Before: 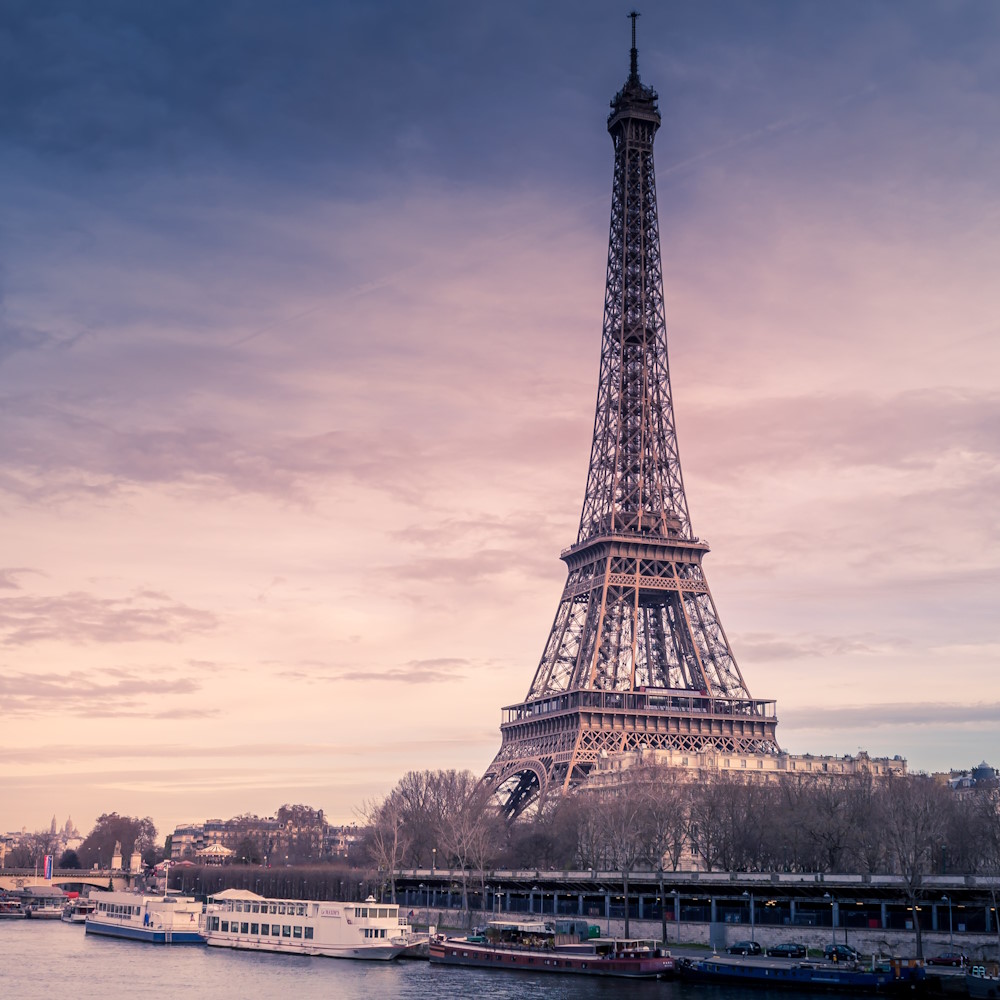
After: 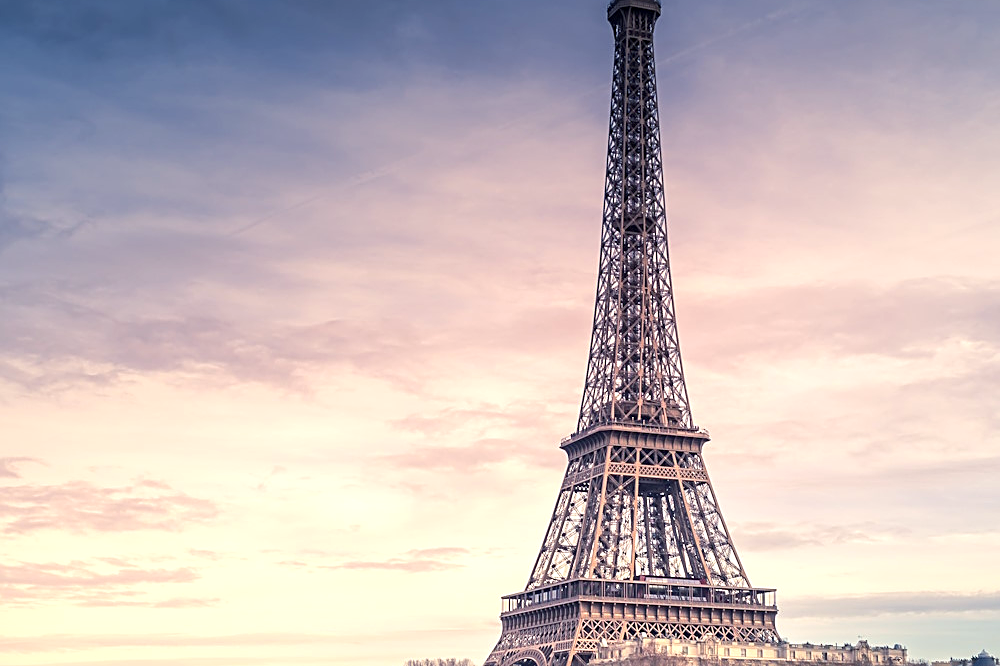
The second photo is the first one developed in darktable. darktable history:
crop: top 11.166%, bottom 22.168%
color correction: highlights a* -4.73, highlights b* 5.06, saturation 0.97
sharpen: amount 0.55
exposure: black level correction 0, exposure 0.5 EV, compensate highlight preservation false
